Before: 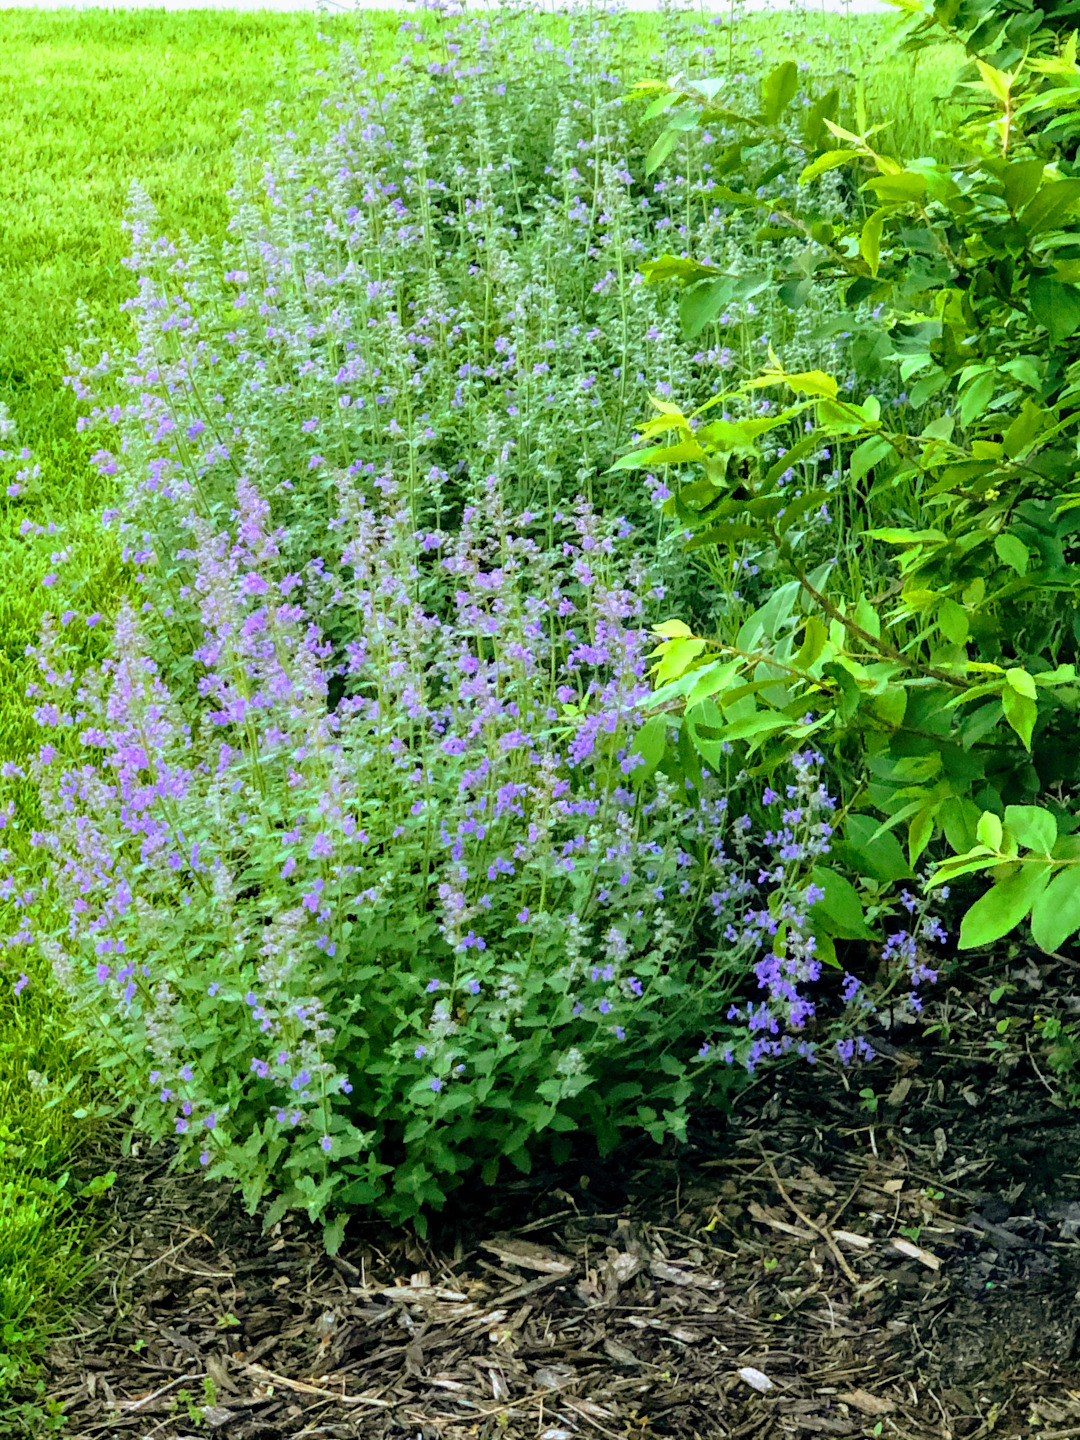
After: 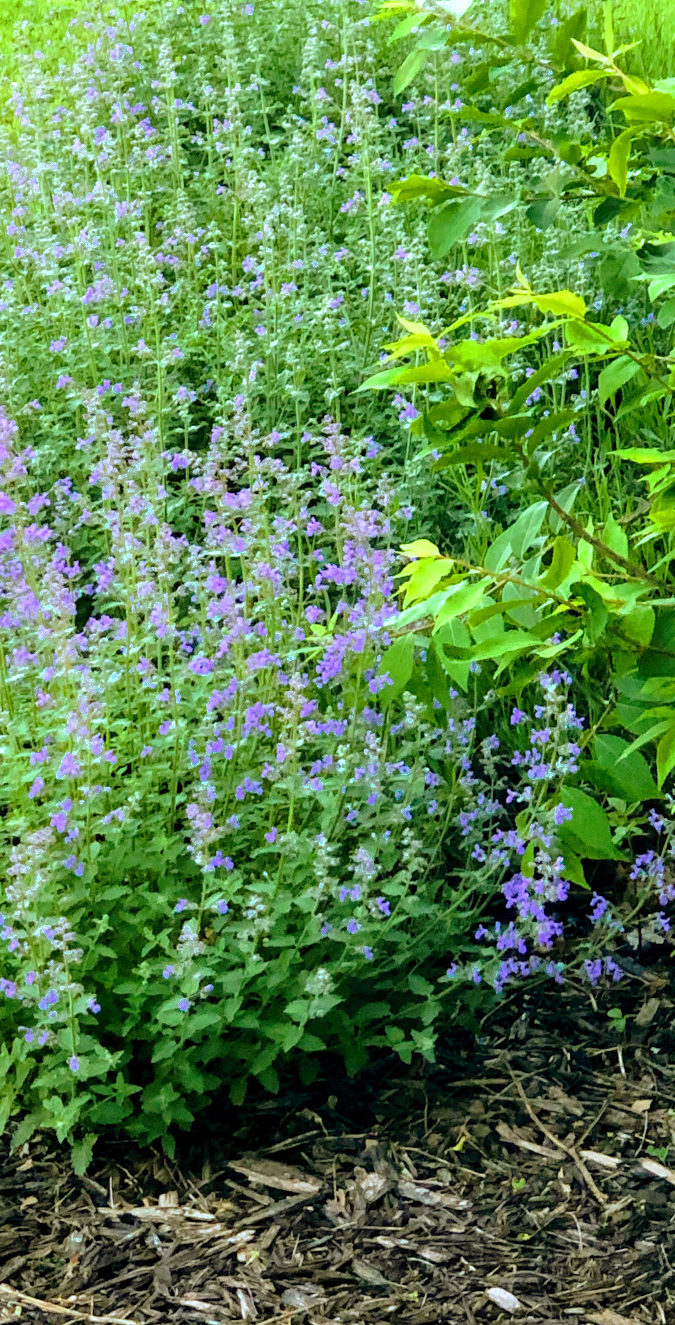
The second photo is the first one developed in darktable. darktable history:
crop and rotate: left 23.384%, top 5.621%, right 14.085%, bottom 2.35%
color zones: curves: ch0 [(0.25, 0.5) (0.423, 0.5) (0.443, 0.5) (0.521, 0.756) (0.568, 0.5) (0.576, 0.5) (0.75, 0.5)]; ch1 [(0.25, 0.5) (0.423, 0.5) (0.443, 0.5) (0.539, 0.873) (0.624, 0.565) (0.631, 0.5) (0.75, 0.5)], mix 40.98%
